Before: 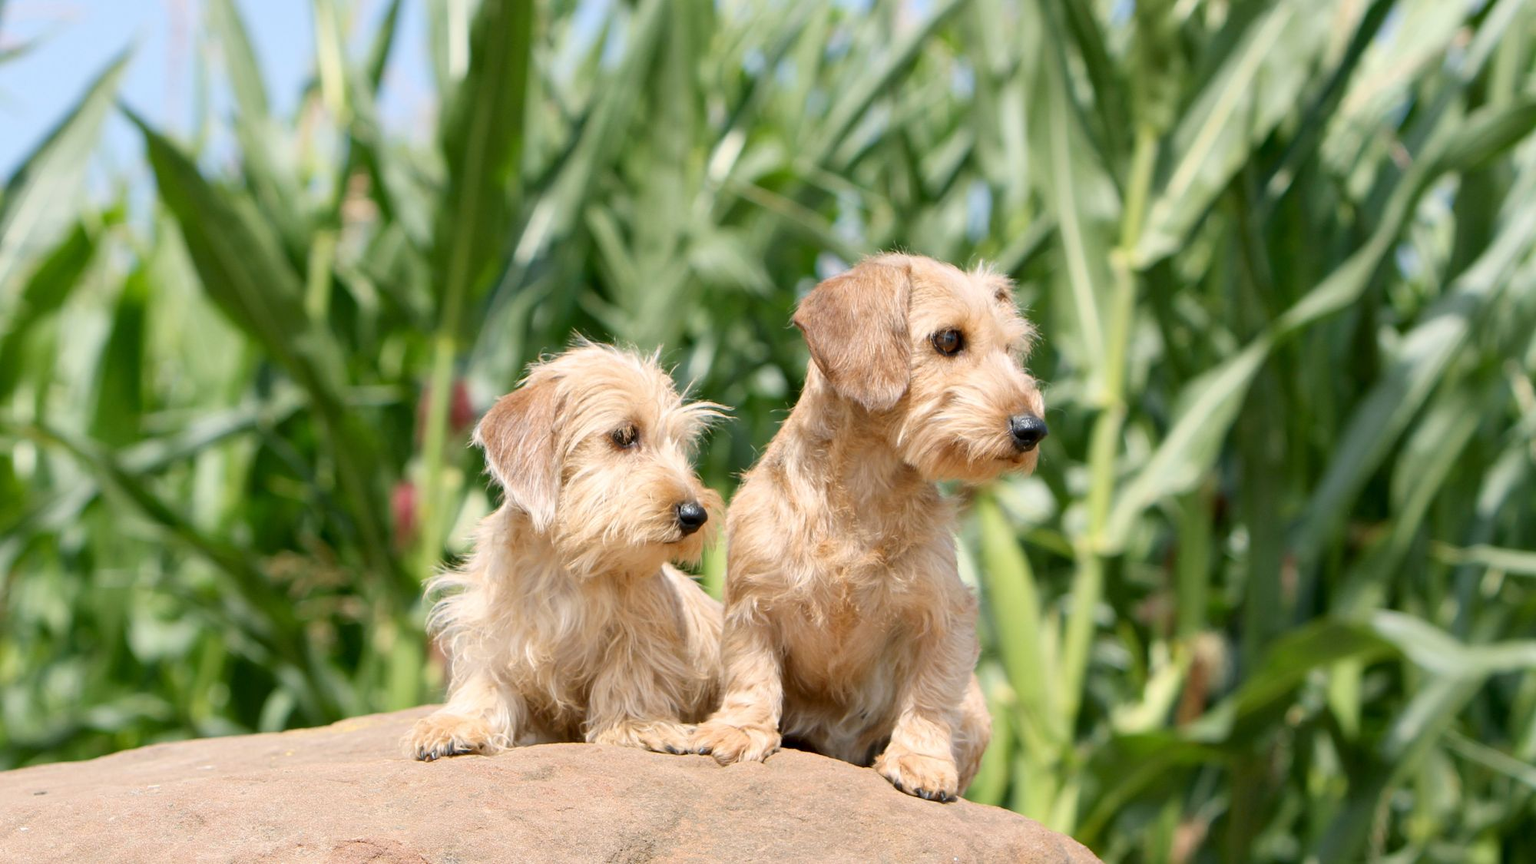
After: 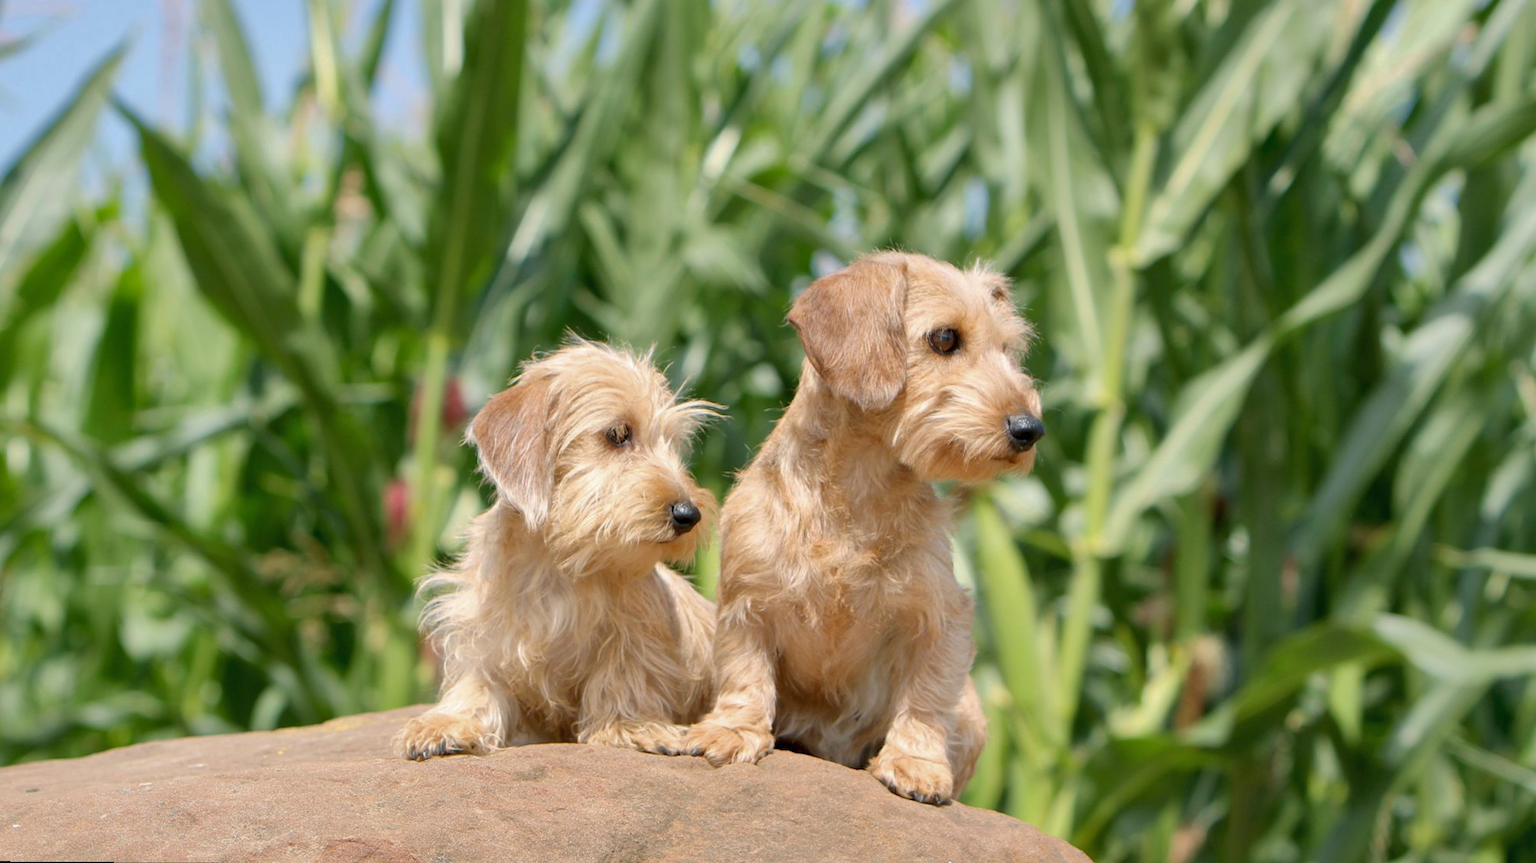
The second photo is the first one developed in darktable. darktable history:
shadows and highlights: shadows 40, highlights -60
rotate and perspective: rotation 0.192°, lens shift (horizontal) -0.015, crop left 0.005, crop right 0.996, crop top 0.006, crop bottom 0.99
